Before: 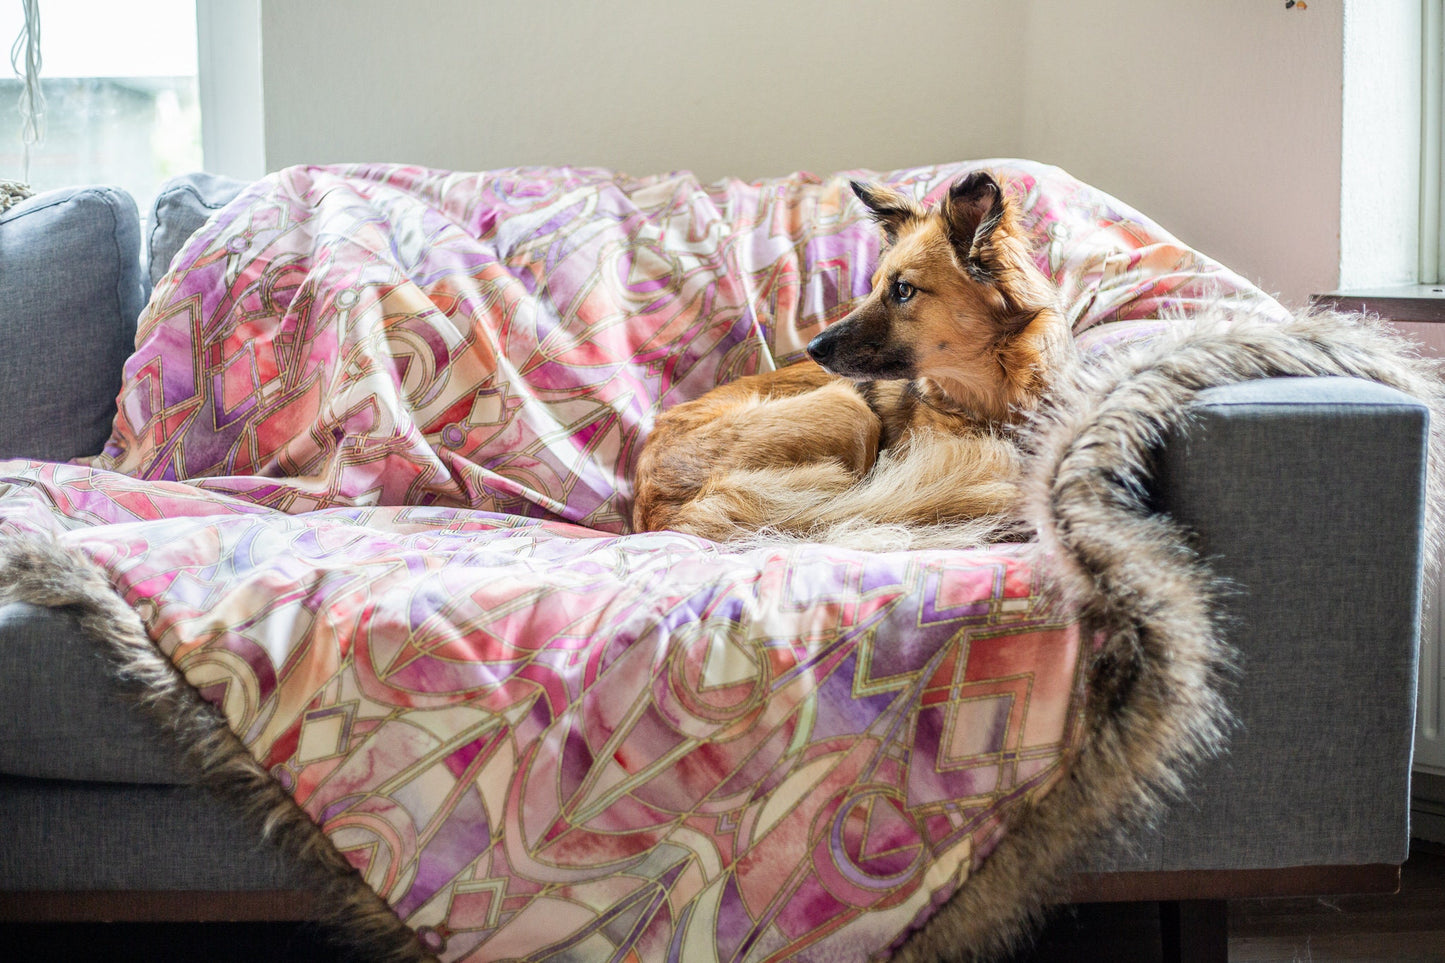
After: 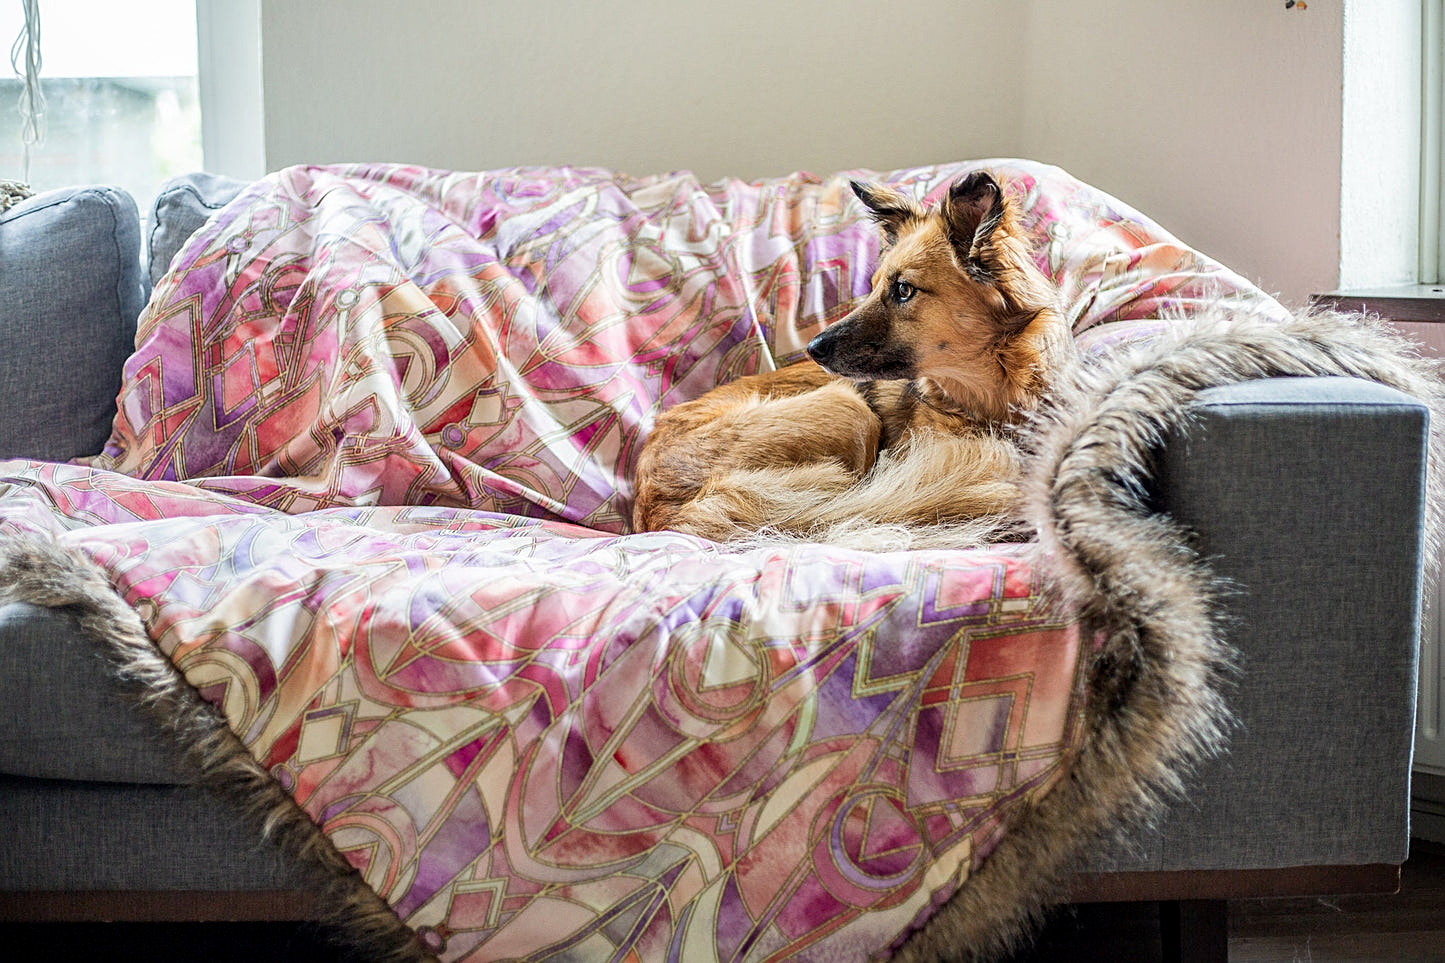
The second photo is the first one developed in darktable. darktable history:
sharpen: on, module defaults
local contrast: highlights 61%, shadows 106%, detail 107%, midtone range 0.529
